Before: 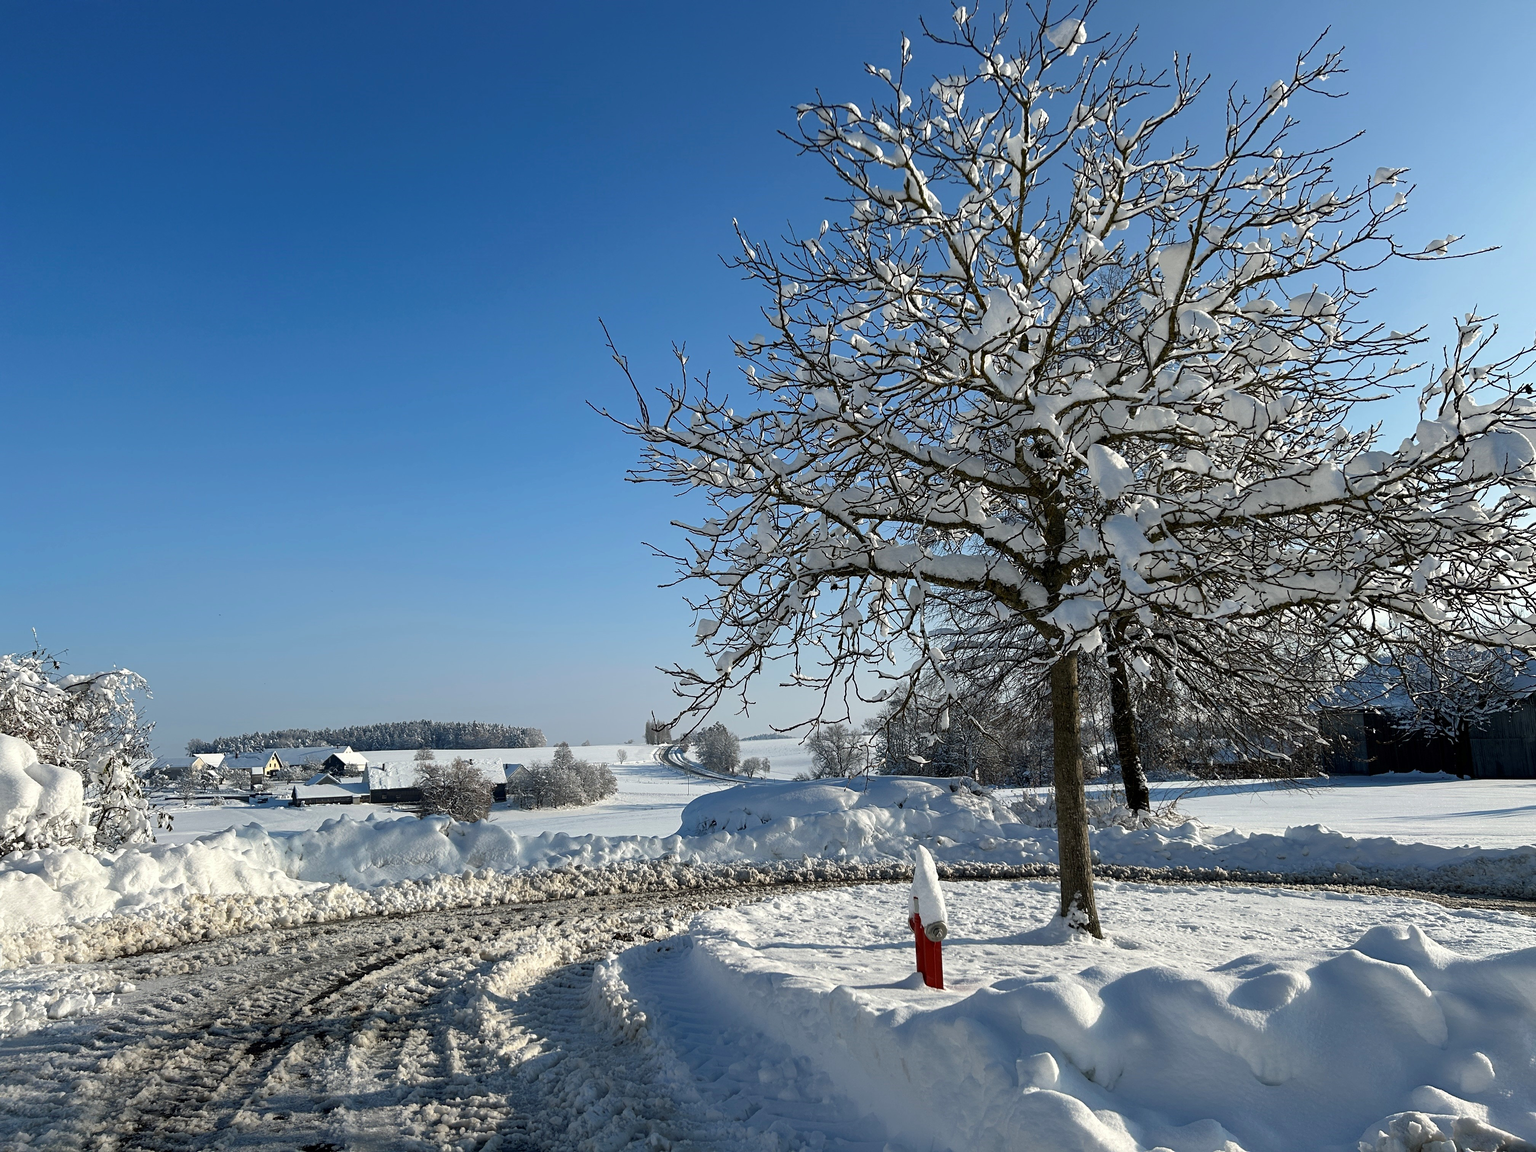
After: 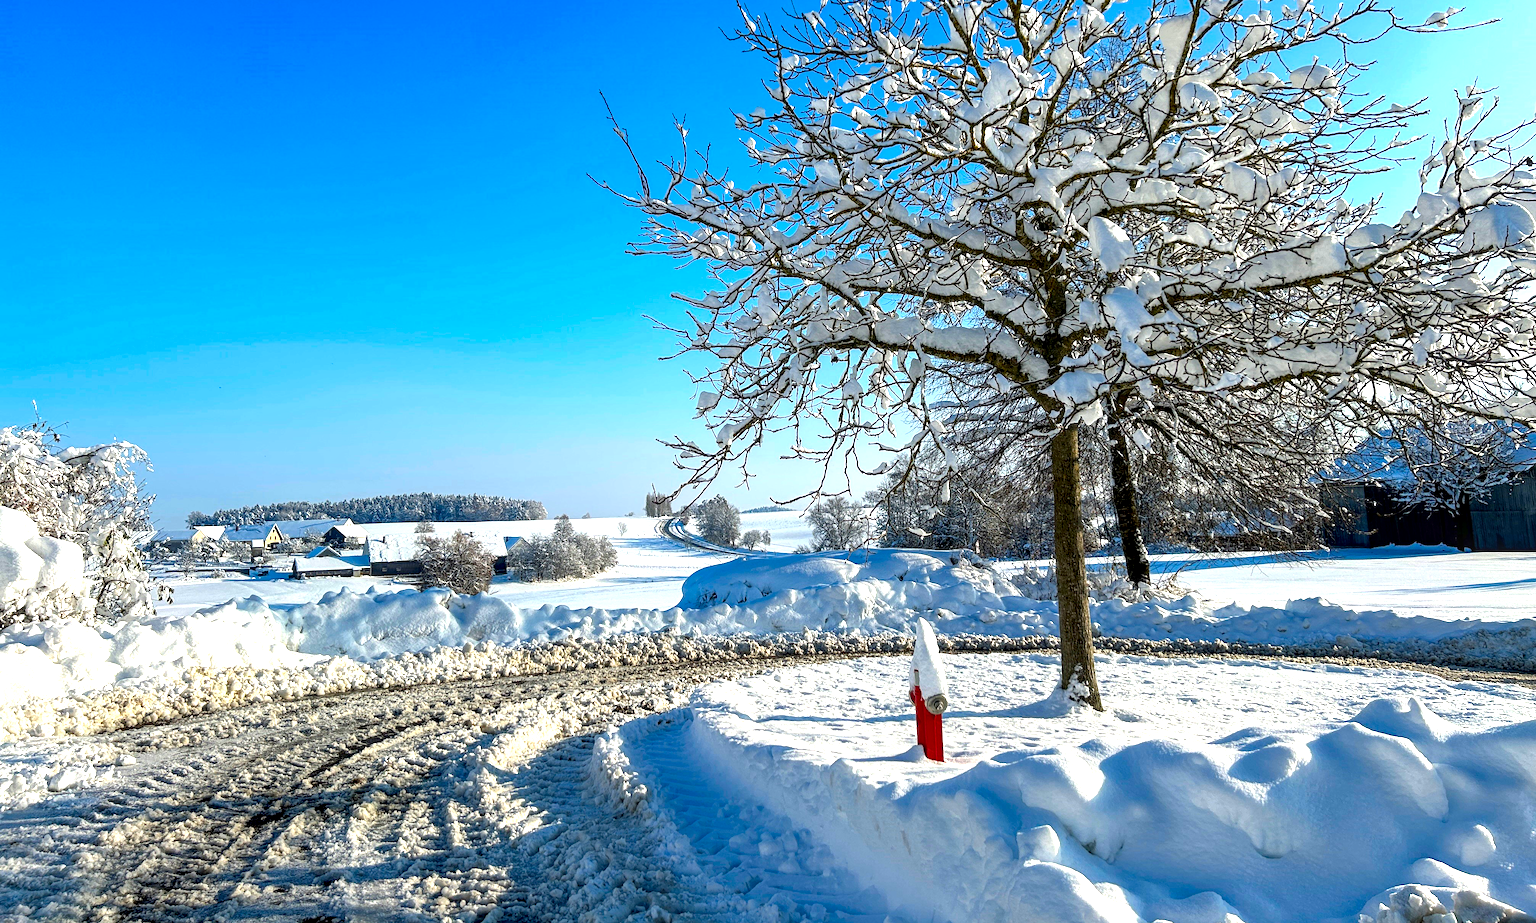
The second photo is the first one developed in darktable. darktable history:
crop and rotate: top 19.835%
color correction: highlights b* -0.024, saturation 1.77
local contrast: highlights 58%, detail 146%
exposure: exposure 0.696 EV, compensate highlight preservation false
